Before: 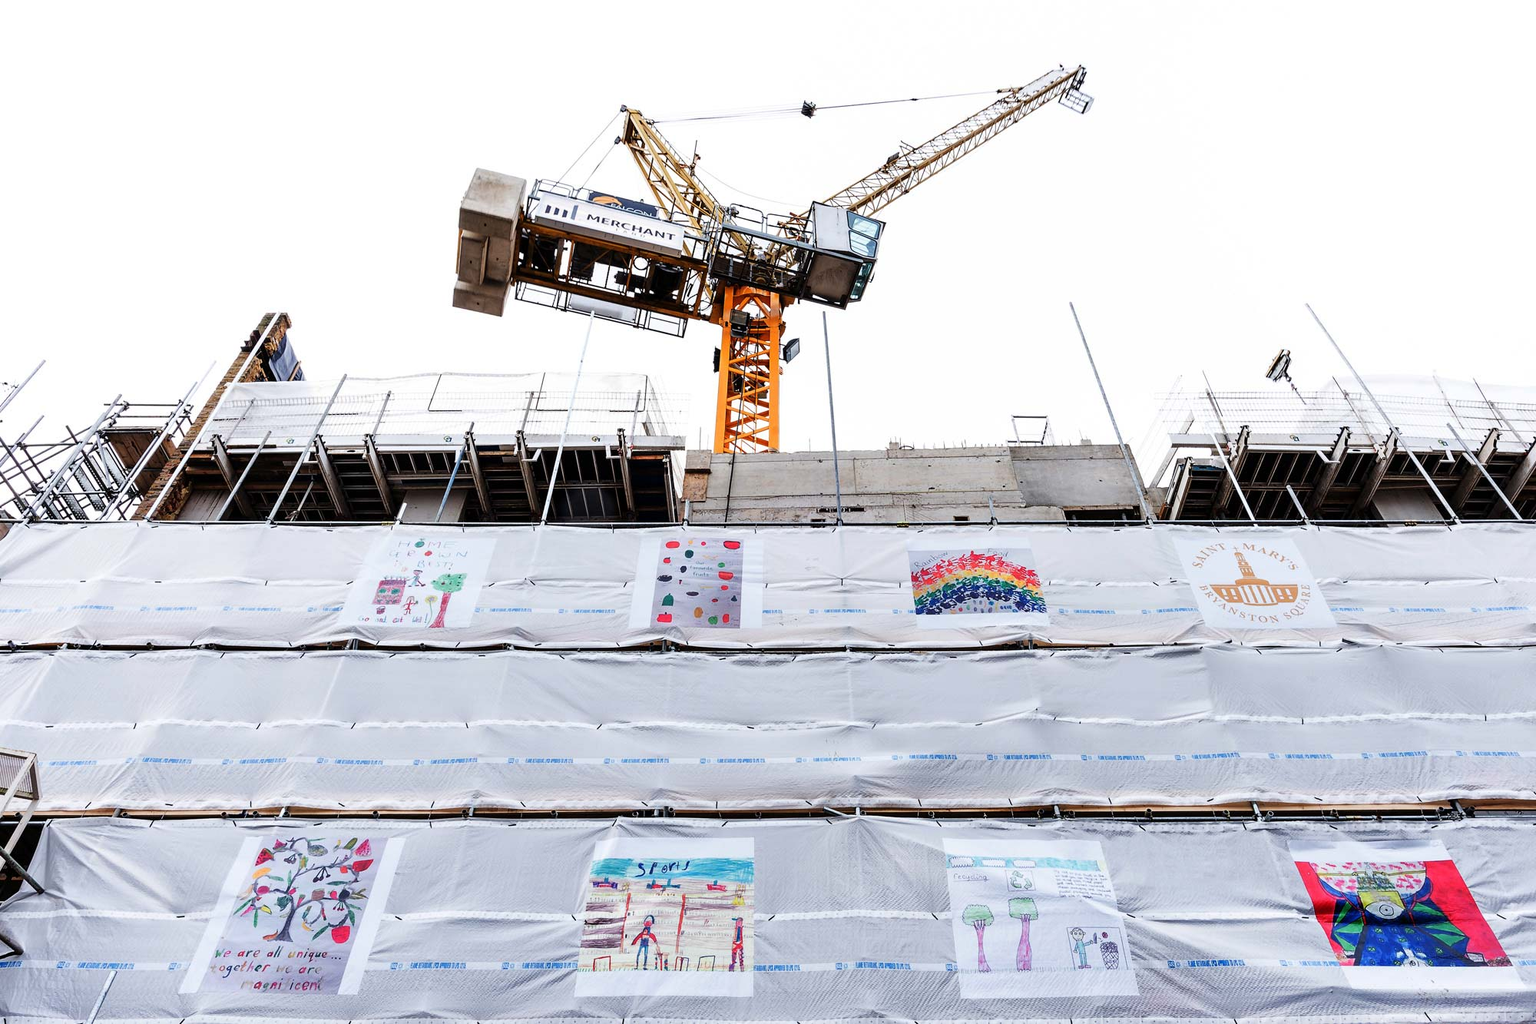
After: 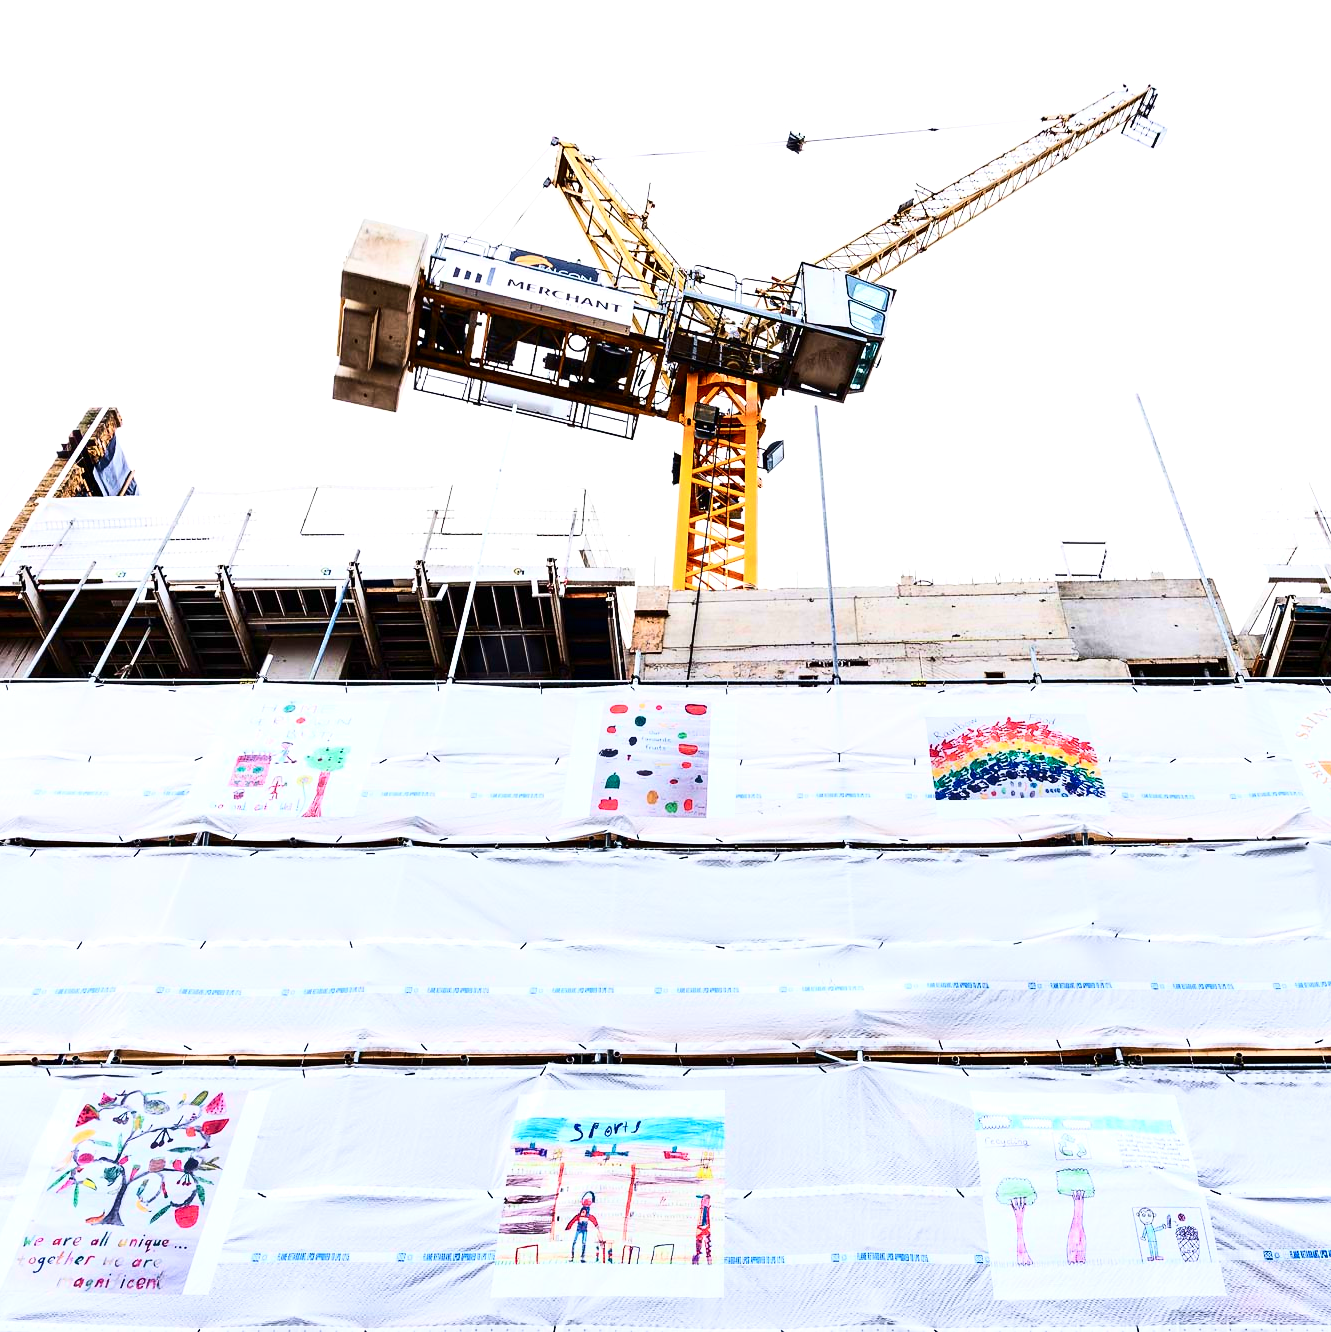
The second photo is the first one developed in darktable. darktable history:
crop and rotate: left 12.875%, right 20.539%
velvia: on, module defaults
contrast brightness saturation: contrast 0.376, brightness 0.105
color balance rgb: linear chroma grading › global chroma 14.64%, perceptual saturation grading › global saturation 0.562%, global vibrance 20%
exposure: exposure 0.297 EV, compensate exposure bias true, compensate highlight preservation false
